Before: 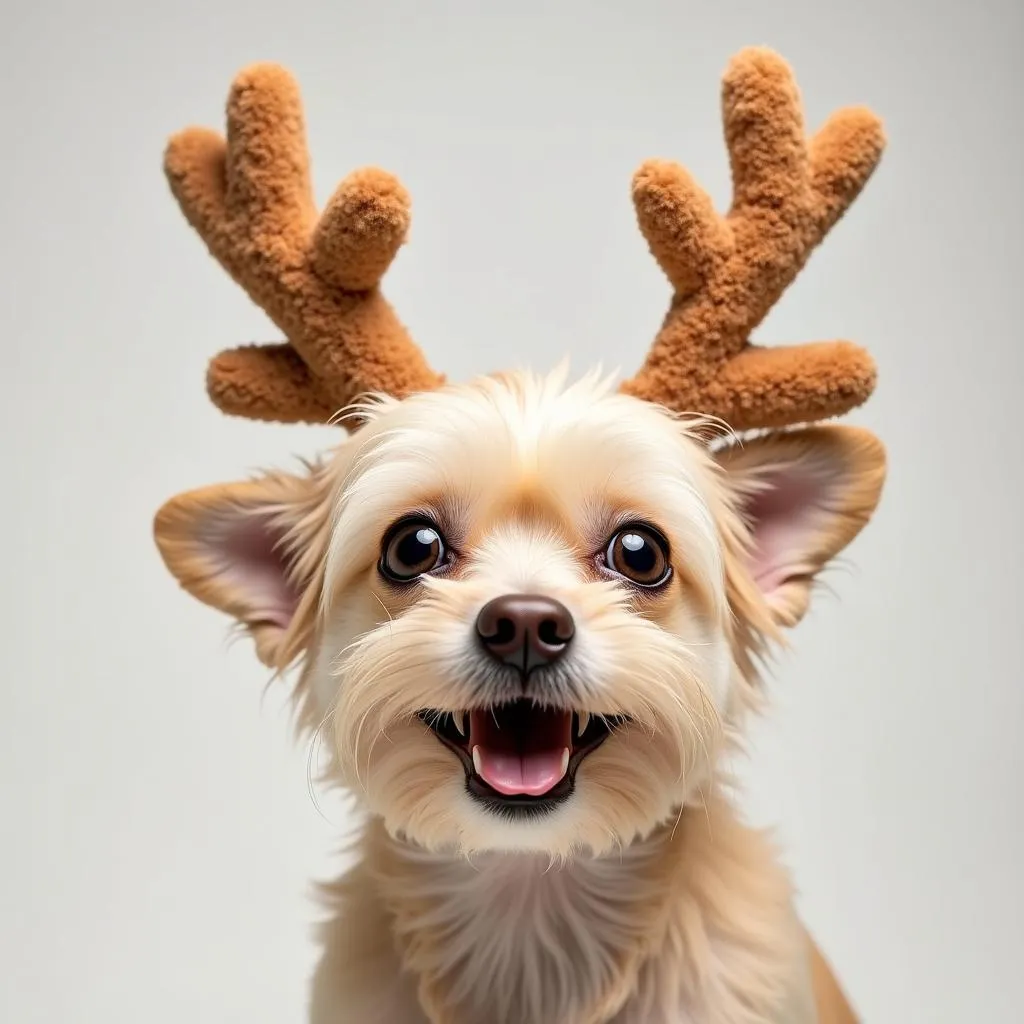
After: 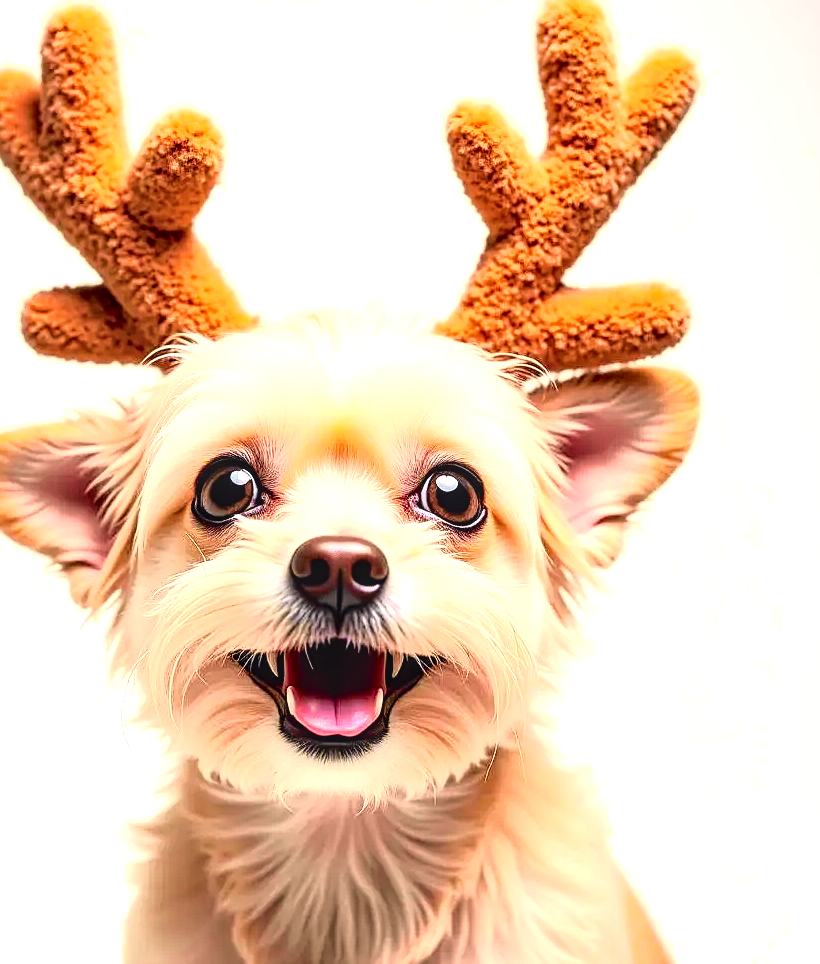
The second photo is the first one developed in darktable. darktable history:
tone curve: curves: ch0 [(0, 0) (0.105, 0.068) (0.195, 0.162) (0.283, 0.283) (0.384, 0.404) (0.485, 0.531) (0.638, 0.681) (0.795, 0.879) (1, 0.977)]; ch1 [(0, 0) (0.161, 0.092) (0.35, 0.33) (0.379, 0.401) (0.456, 0.469) (0.498, 0.503) (0.531, 0.537) (0.596, 0.621) (0.635, 0.671) (1, 1)]; ch2 [(0, 0) (0.371, 0.362) (0.437, 0.437) (0.483, 0.484) (0.53, 0.515) (0.56, 0.58) (0.622, 0.606) (1, 1)], color space Lab, independent channels
crop and rotate: left 18.19%, top 5.768%, right 1.684%
local contrast: detail 130%
contrast brightness saturation: contrast -0.021, brightness -0.009, saturation 0.042
sharpen: on, module defaults
exposure: black level correction 0, exposure 0.704 EV, compensate highlight preservation false
tone equalizer: -8 EV -0.435 EV, -7 EV -0.402 EV, -6 EV -0.357 EV, -5 EV -0.184 EV, -3 EV 0.223 EV, -2 EV 0.32 EV, -1 EV 0.411 EV, +0 EV 0.422 EV, edges refinement/feathering 500, mask exposure compensation -1.57 EV, preserve details no
color balance rgb: power › luminance 1.16%, power › chroma 0.425%, power › hue 34.71°, highlights gain › chroma 1.083%, highlights gain › hue 60.04°, perceptual saturation grading › global saturation 25.409%, global vibrance 9.557%
